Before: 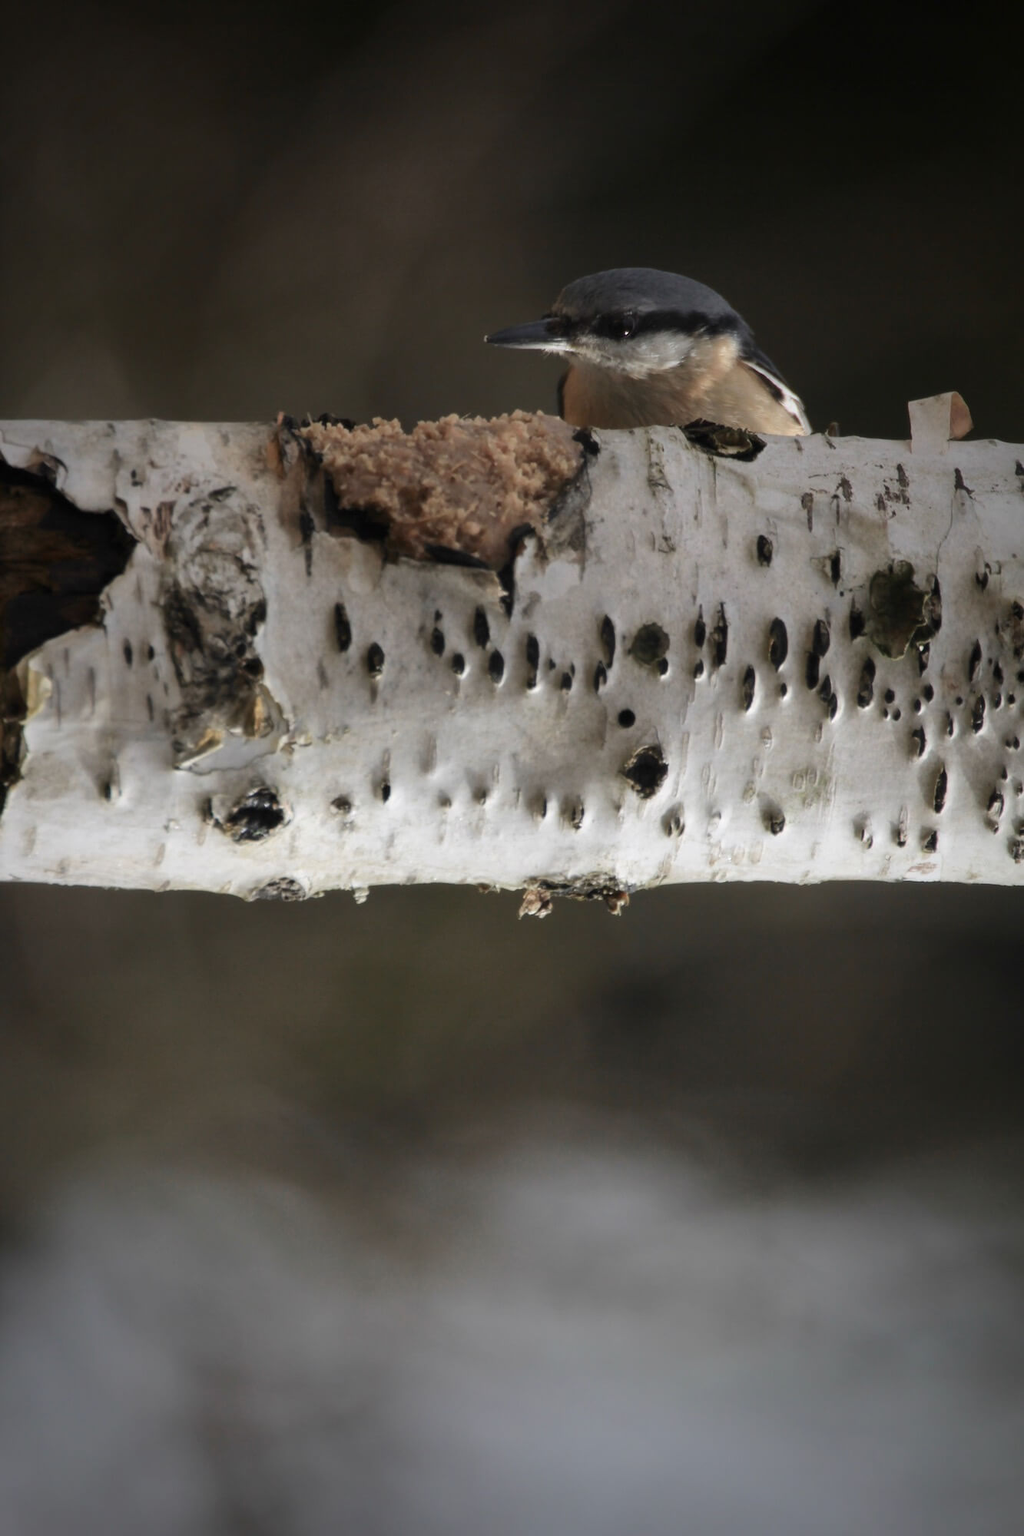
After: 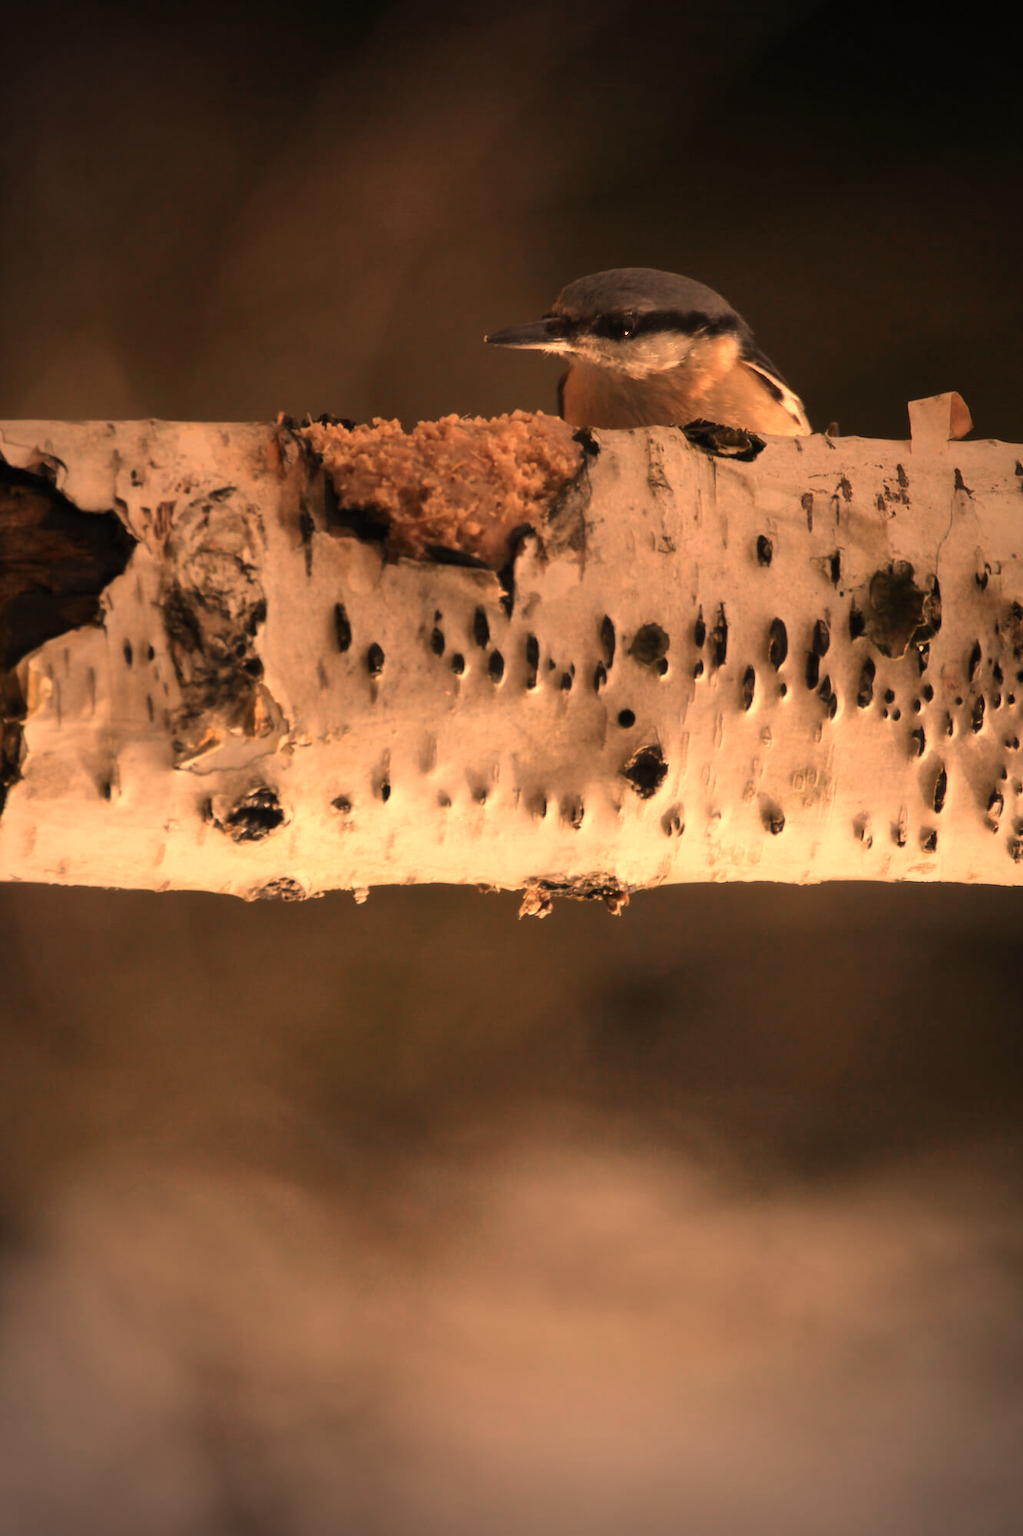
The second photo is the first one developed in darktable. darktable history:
vignetting: on, module defaults
white balance: red 1.467, blue 0.684
